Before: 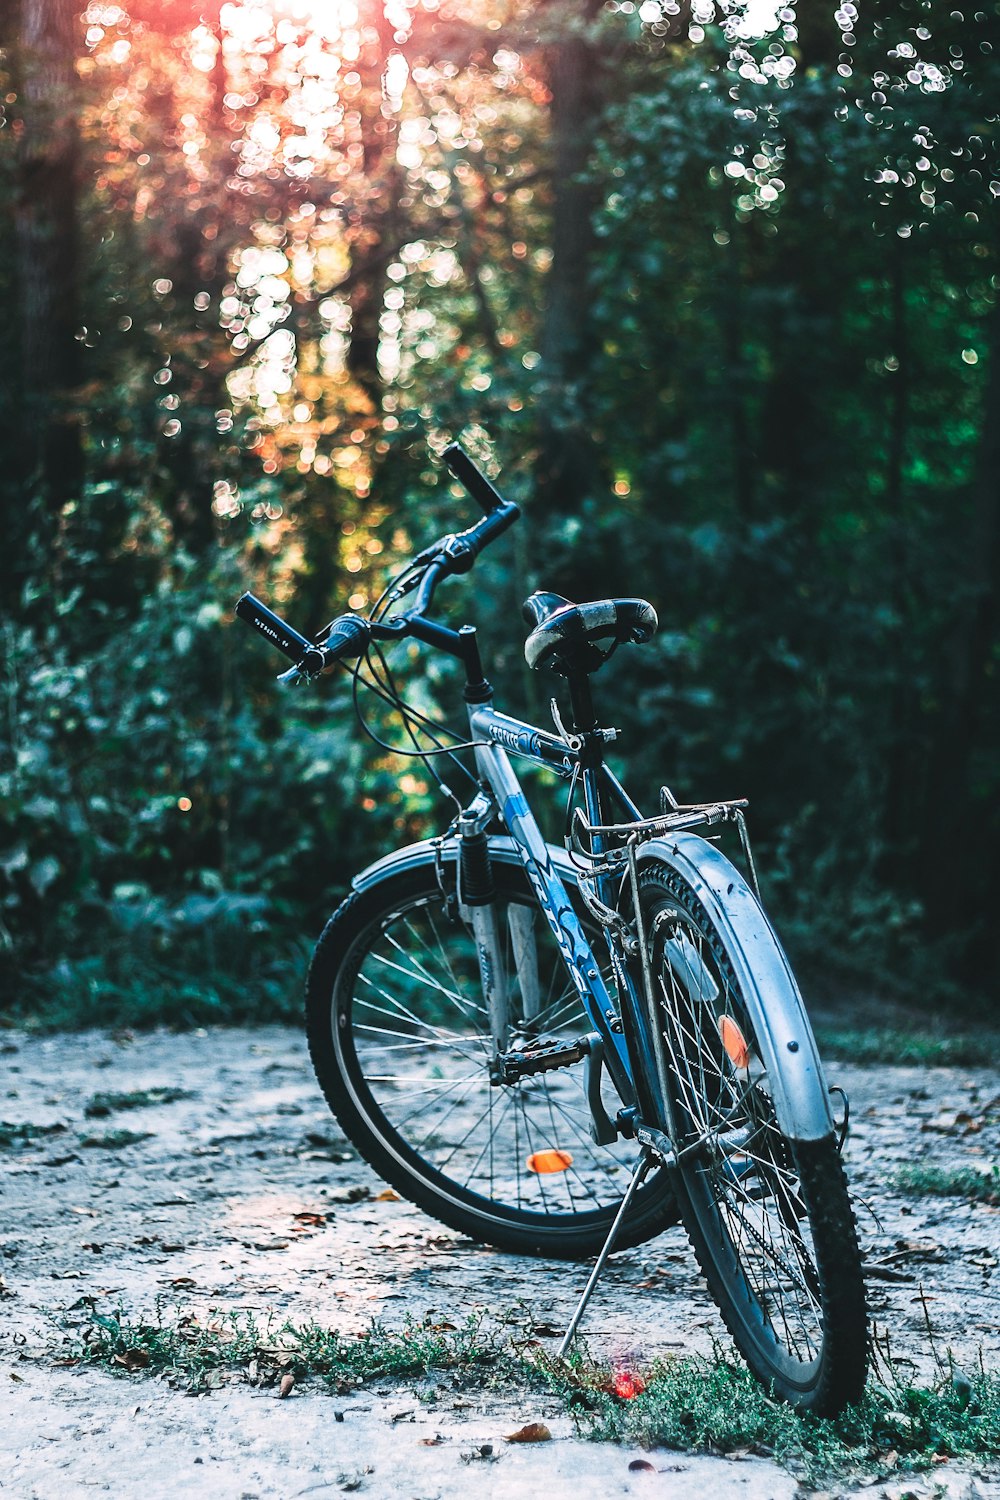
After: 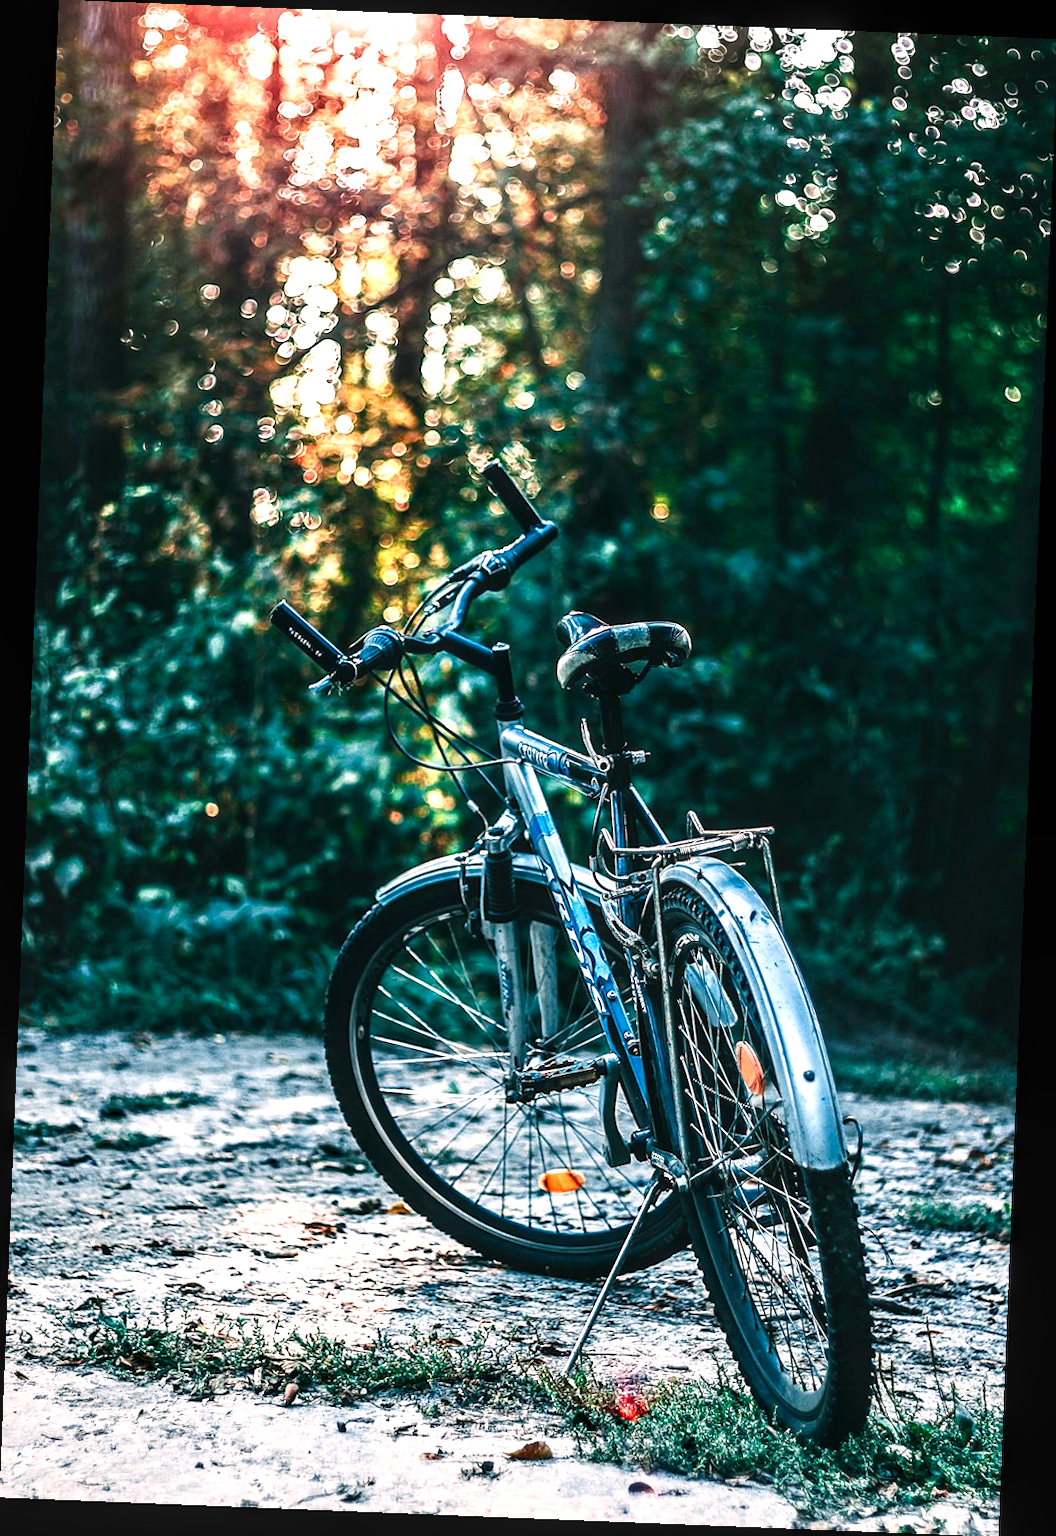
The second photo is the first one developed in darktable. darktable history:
rotate and perspective: rotation 2.27°, automatic cropping off
color balance rgb: shadows lift › chroma 2%, shadows lift › hue 185.64°, power › luminance 1.48%, highlights gain › chroma 3%, highlights gain › hue 54.51°, global offset › luminance -0.4%, perceptual saturation grading › highlights -18.47%, perceptual saturation grading › mid-tones 6.62%, perceptual saturation grading › shadows 28.22%, perceptual brilliance grading › highlights 15.68%, perceptual brilliance grading › shadows -14.29%, global vibrance 25.96%, contrast 6.45%
local contrast: on, module defaults
